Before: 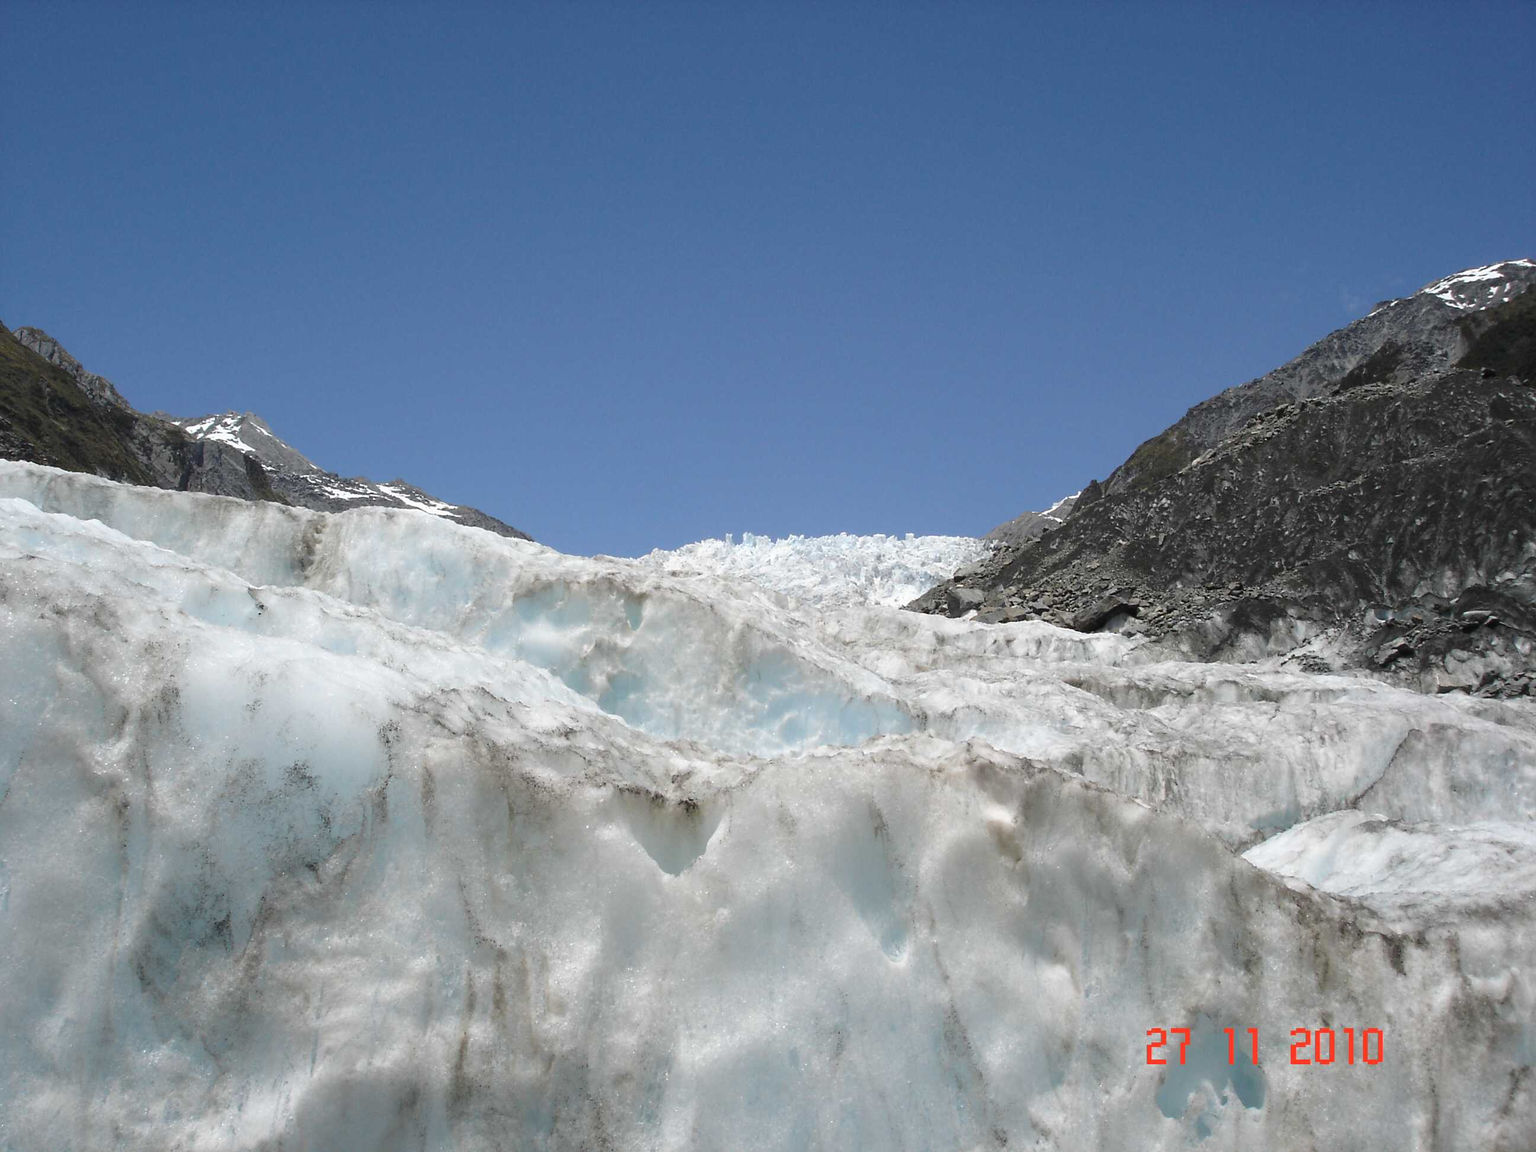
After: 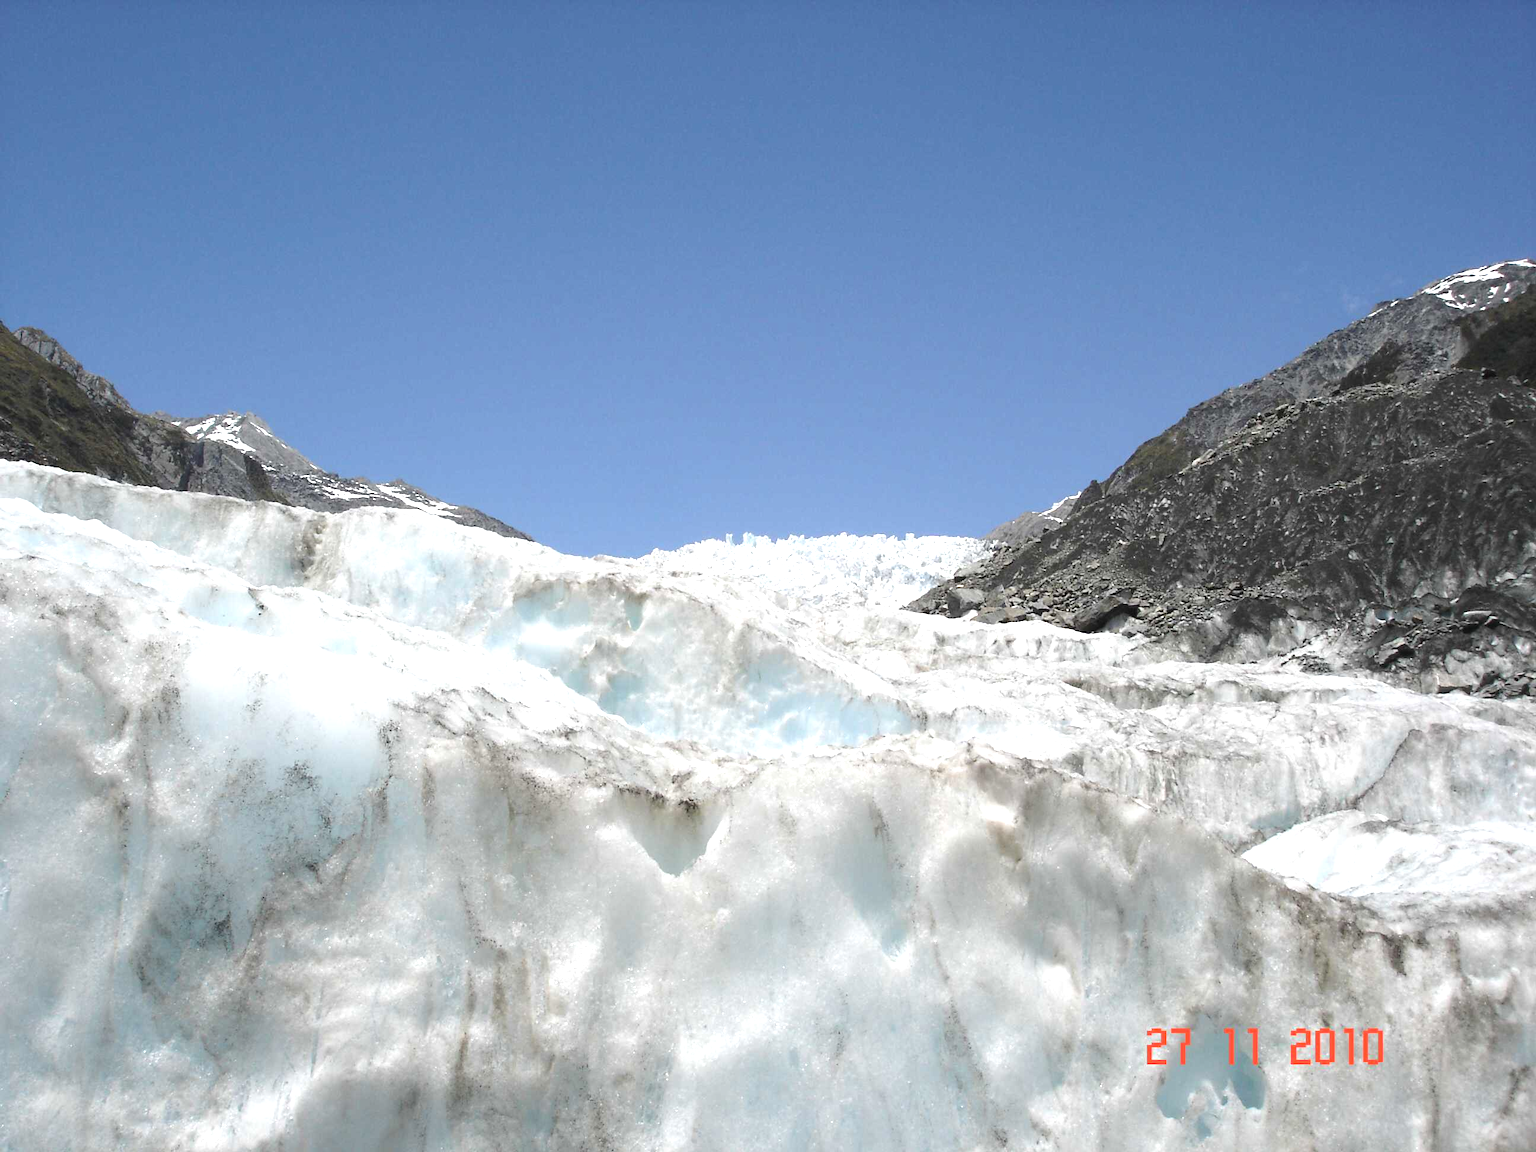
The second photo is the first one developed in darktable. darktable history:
exposure: black level correction 0, exposure 0.693 EV, compensate highlight preservation false
contrast brightness saturation: saturation -0.066
